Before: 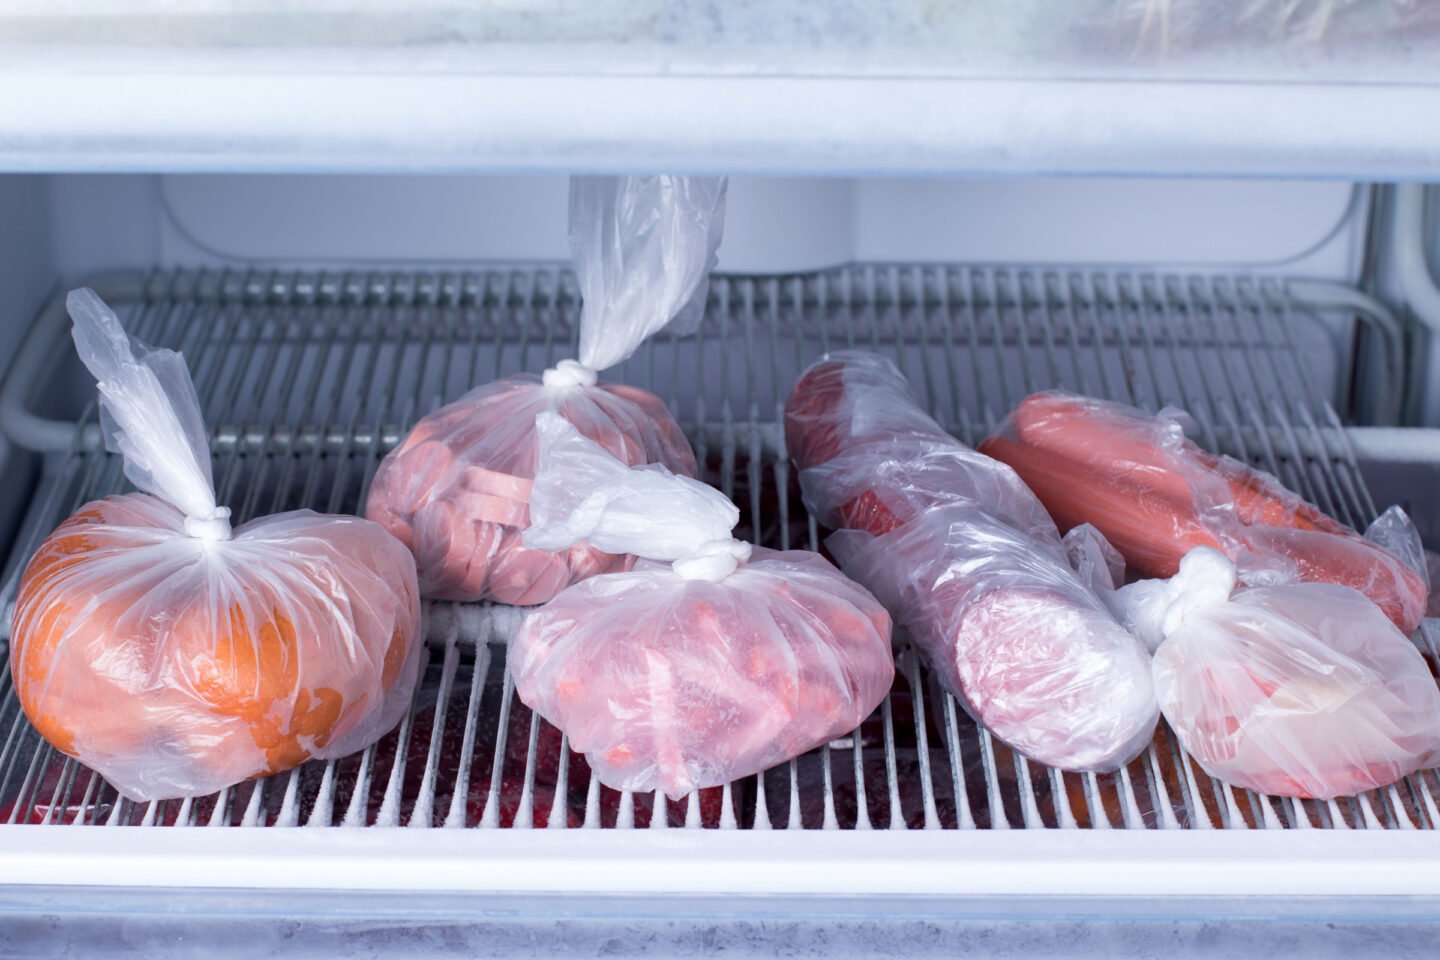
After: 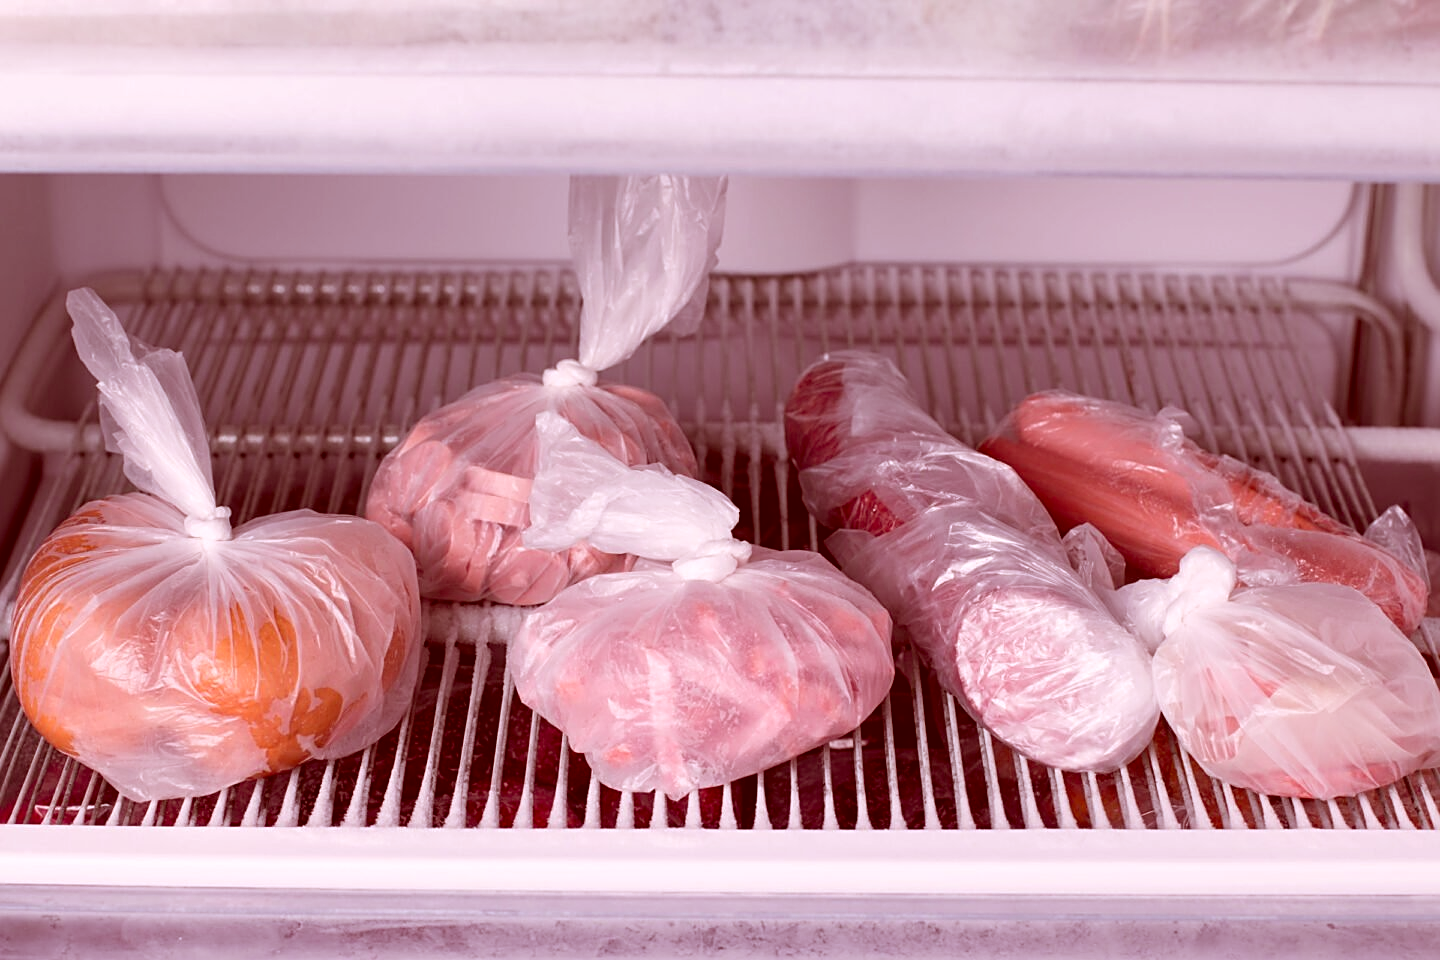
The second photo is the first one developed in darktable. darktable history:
color calibration: illuminant as shot in camera, x 0.358, y 0.373, temperature 4628.91 K
color correction: highlights a* 9.03, highlights b* 8.71, shadows a* 40, shadows b* 40, saturation 0.8
sharpen: on, module defaults
